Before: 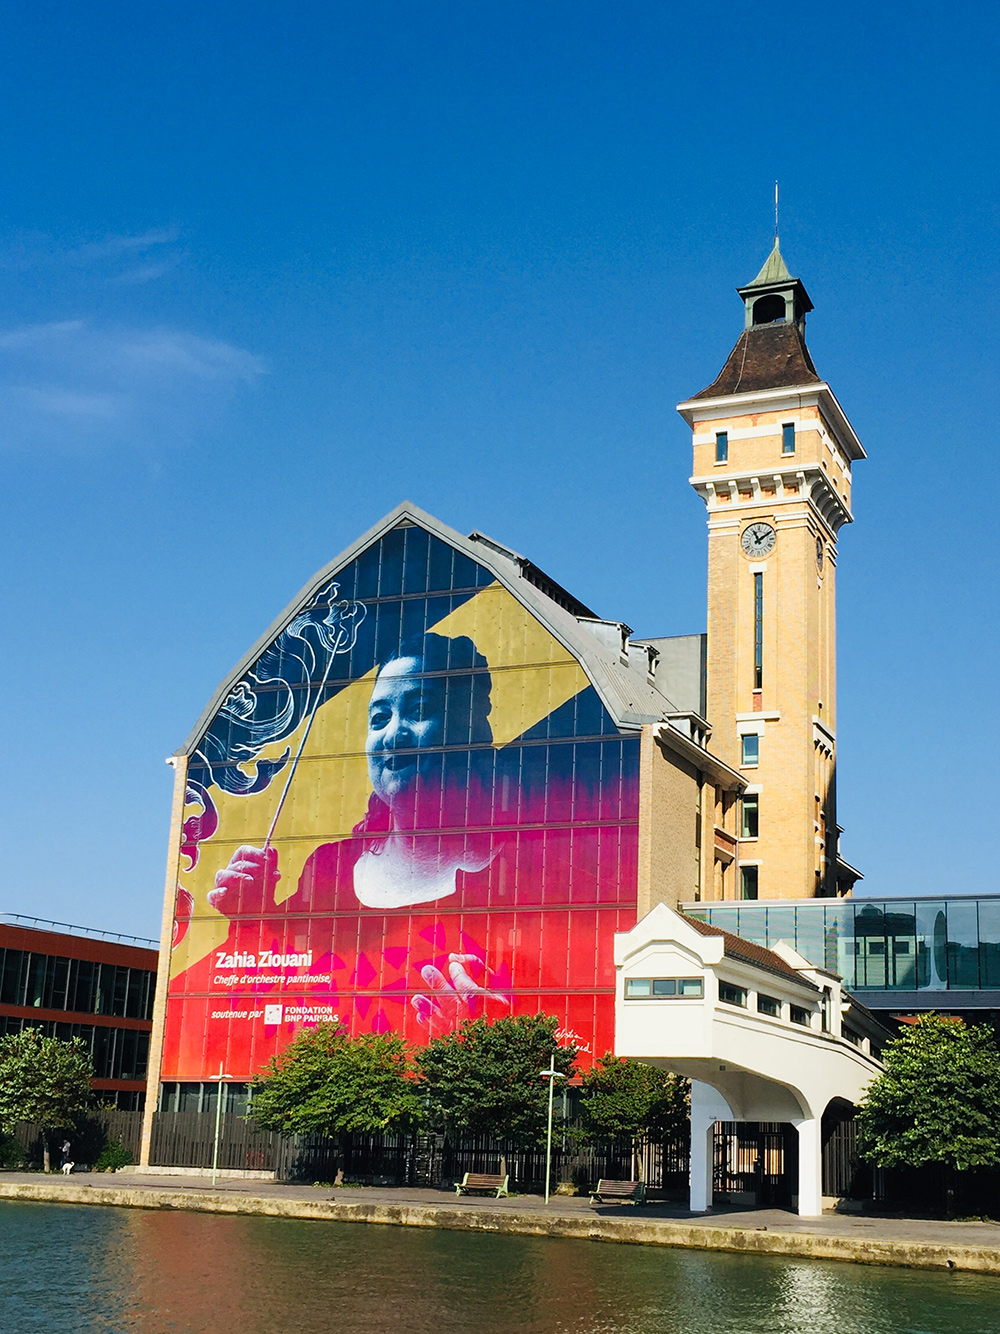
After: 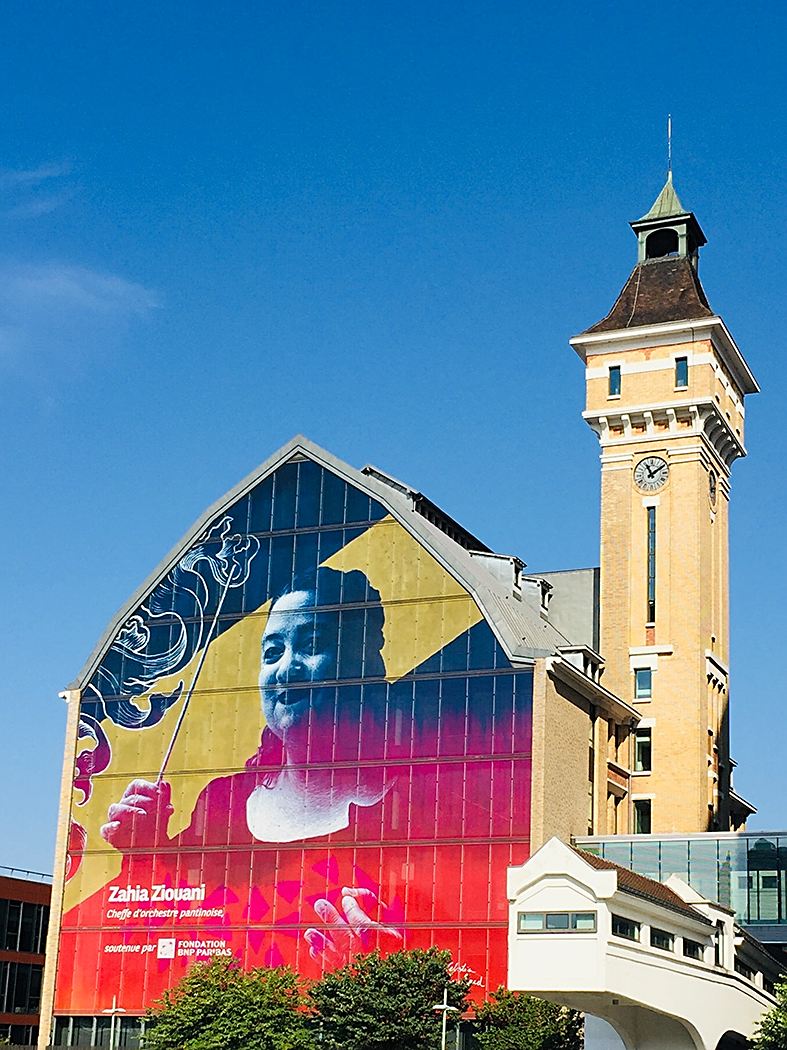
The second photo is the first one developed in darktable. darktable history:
crop and rotate: left 10.789%, top 5.012%, right 10.423%, bottom 16.214%
sharpen: on, module defaults
